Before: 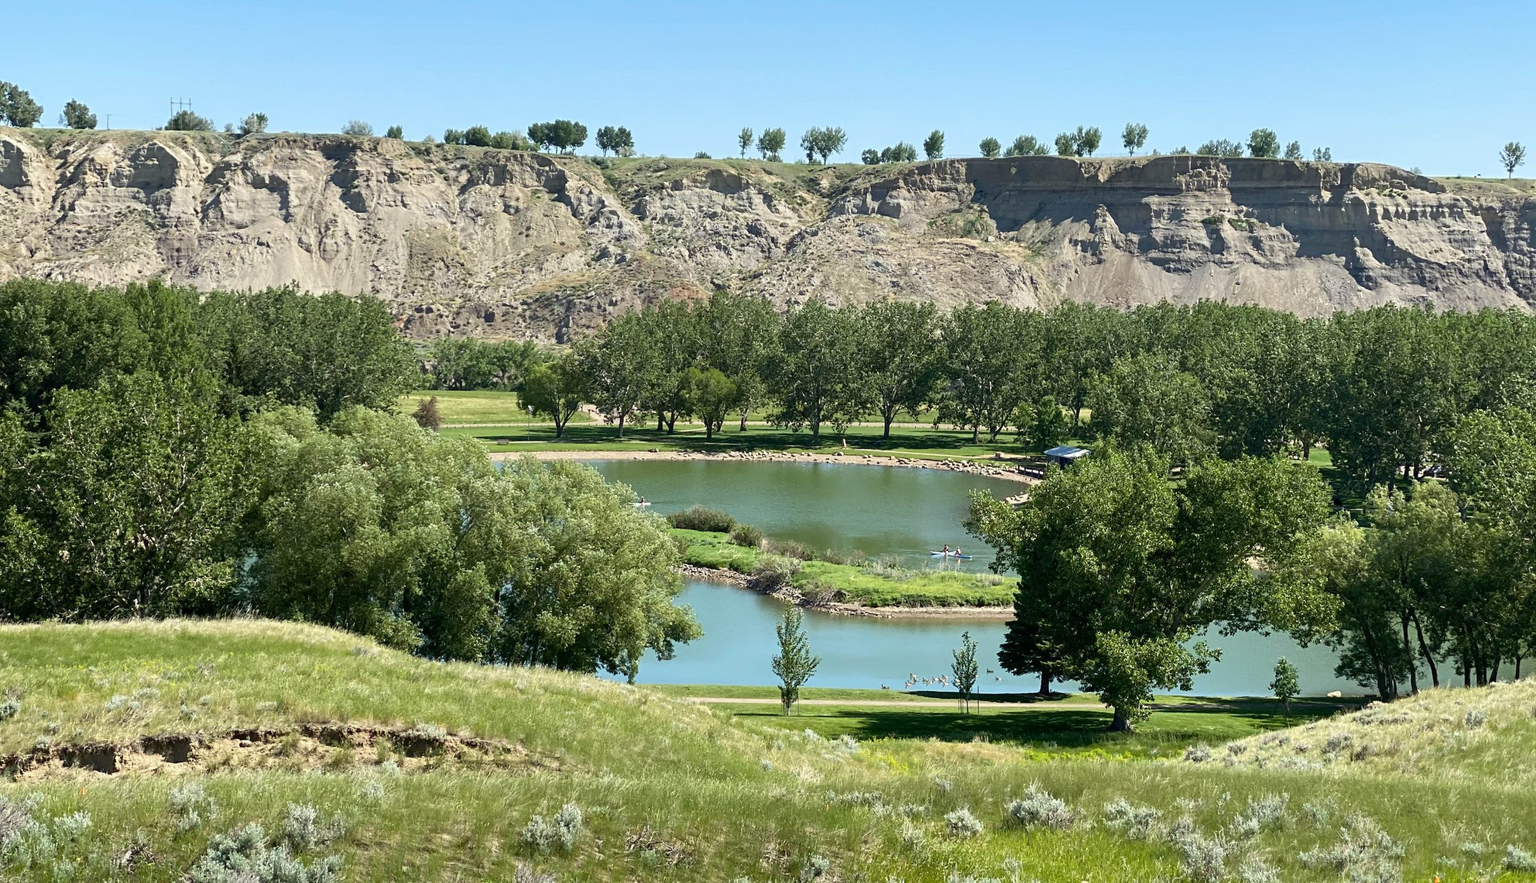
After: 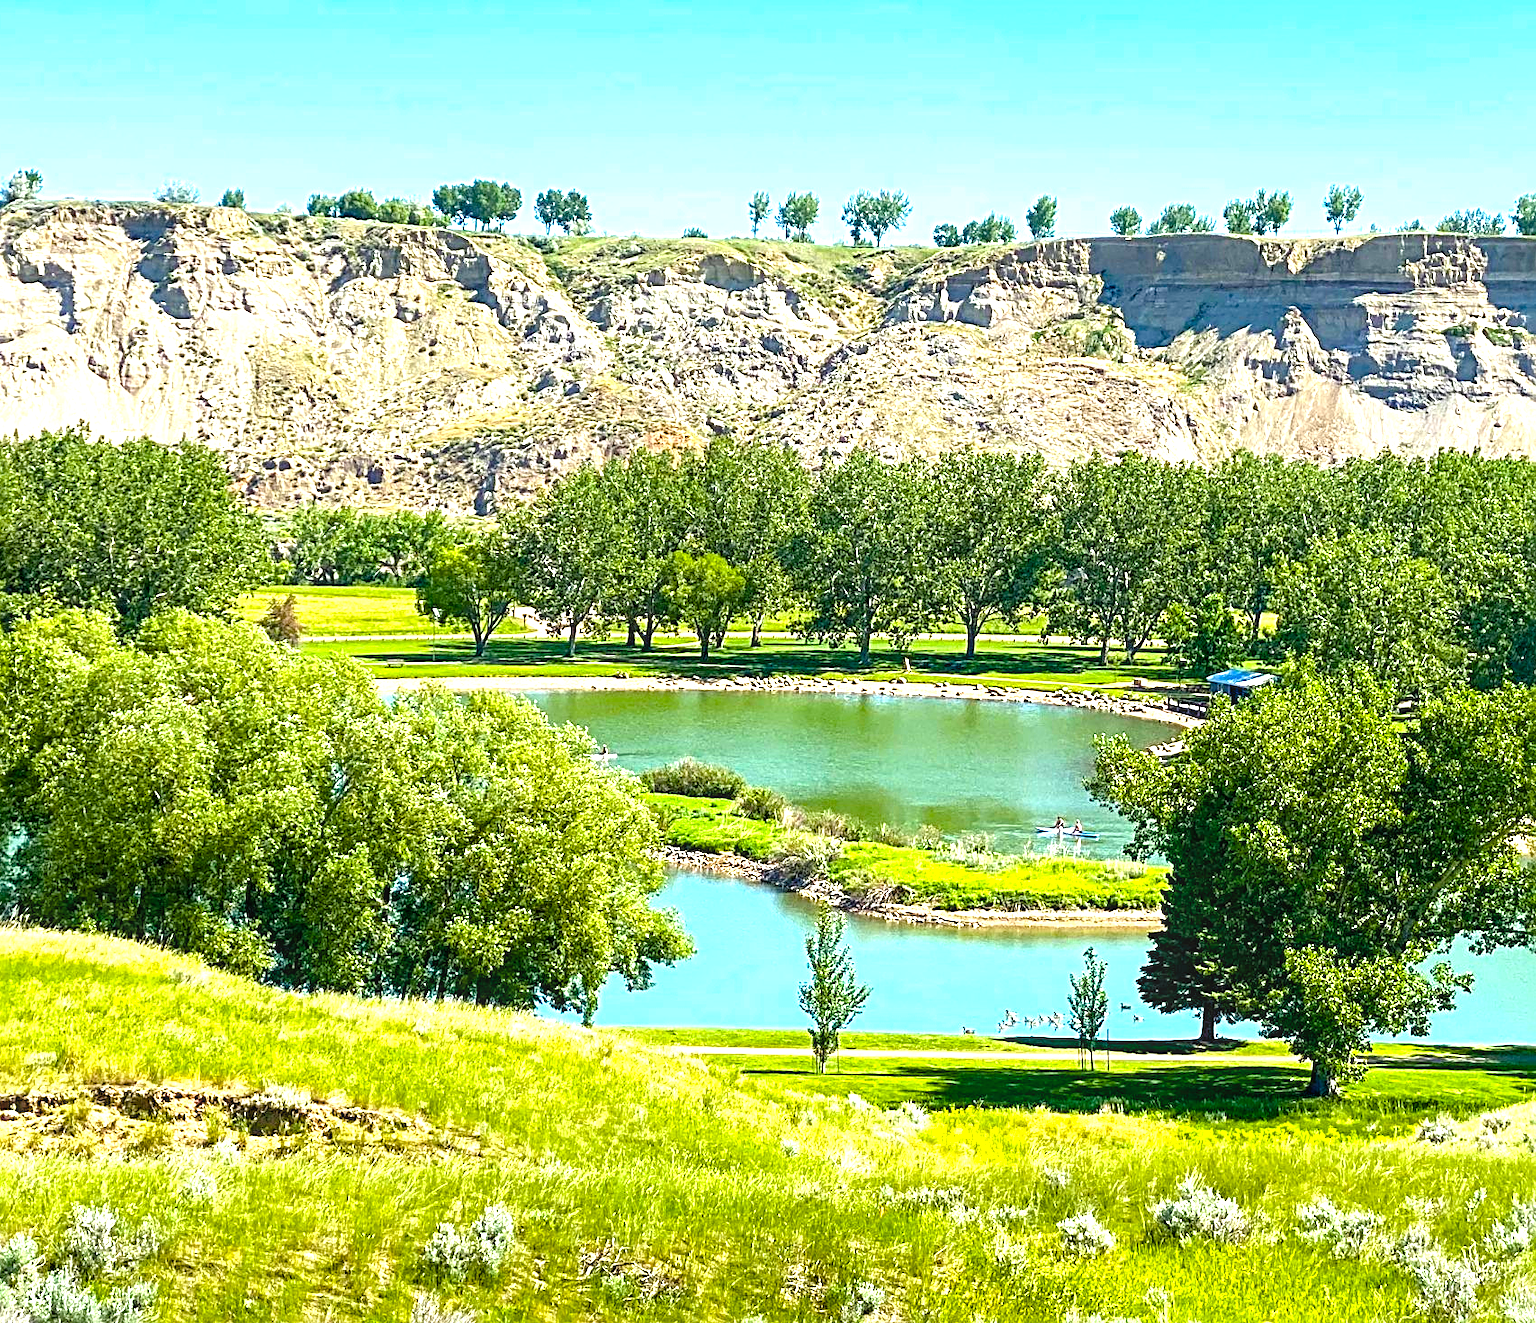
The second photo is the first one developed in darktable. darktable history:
local contrast: on, module defaults
sharpen: radius 3.968
crop and rotate: left 15.597%, right 17.718%
color balance rgb: shadows lift › chroma 1.819%, shadows lift › hue 263.54°, perceptual saturation grading › global saturation 36.312%, perceptual saturation grading › shadows 34.708%, global vibrance 34.524%
exposure: black level correction 0, exposure 1.289 EV, compensate highlight preservation false
